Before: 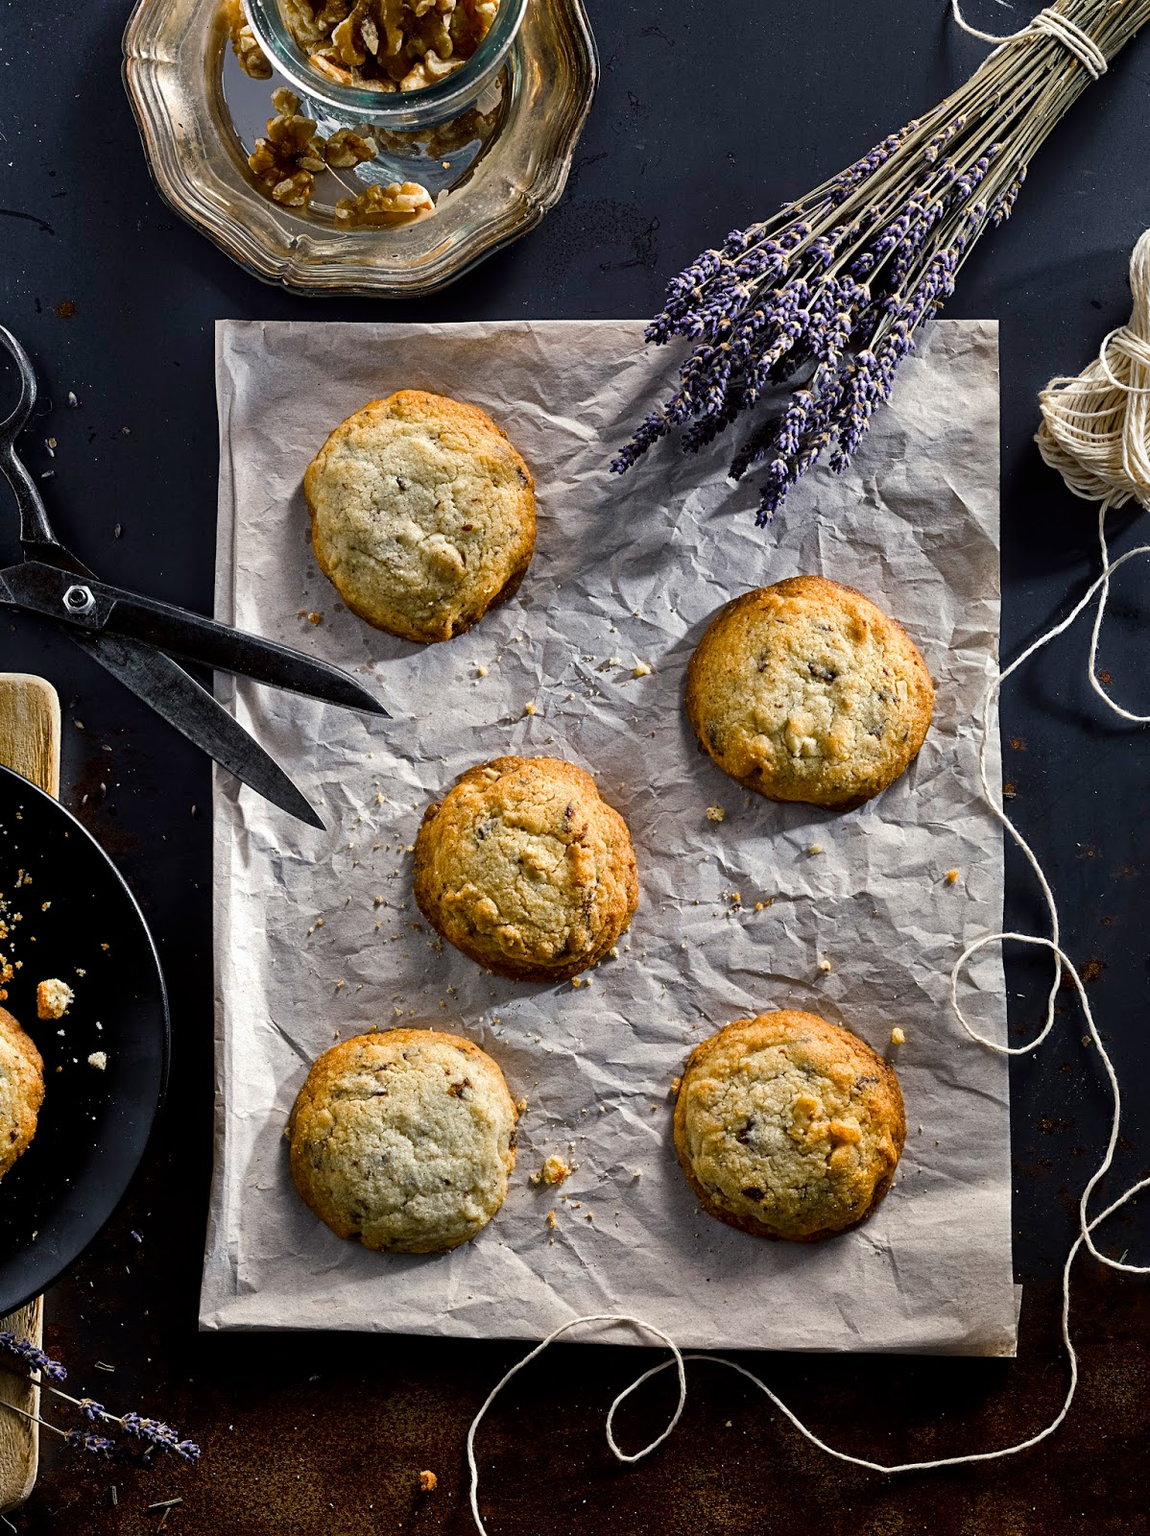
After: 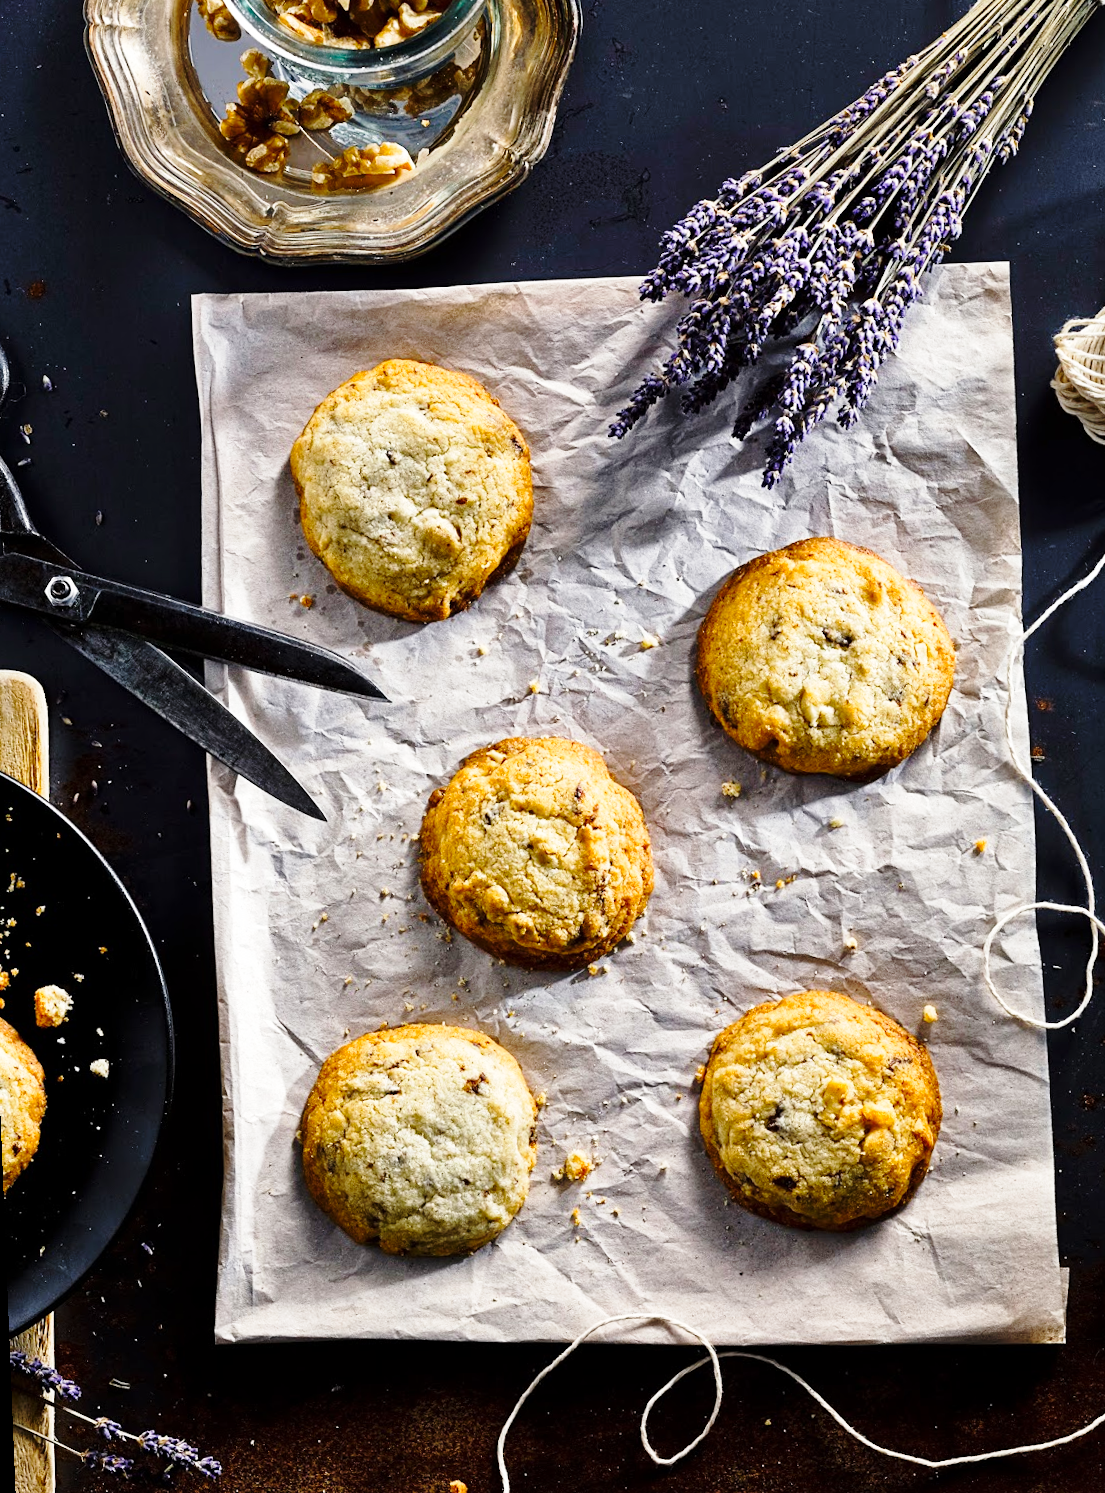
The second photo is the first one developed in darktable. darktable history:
base curve: curves: ch0 [(0, 0) (0.028, 0.03) (0.121, 0.232) (0.46, 0.748) (0.859, 0.968) (1, 1)], preserve colors none
rotate and perspective: rotation -2.12°, lens shift (vertical) 0.009, lens shift (horizontal) -0.008, automatic cropping original format, crop left 0.036, crop right 0.964, crop top 0.05, crop bottom 0.959
crop and rotate: right 5.167%
